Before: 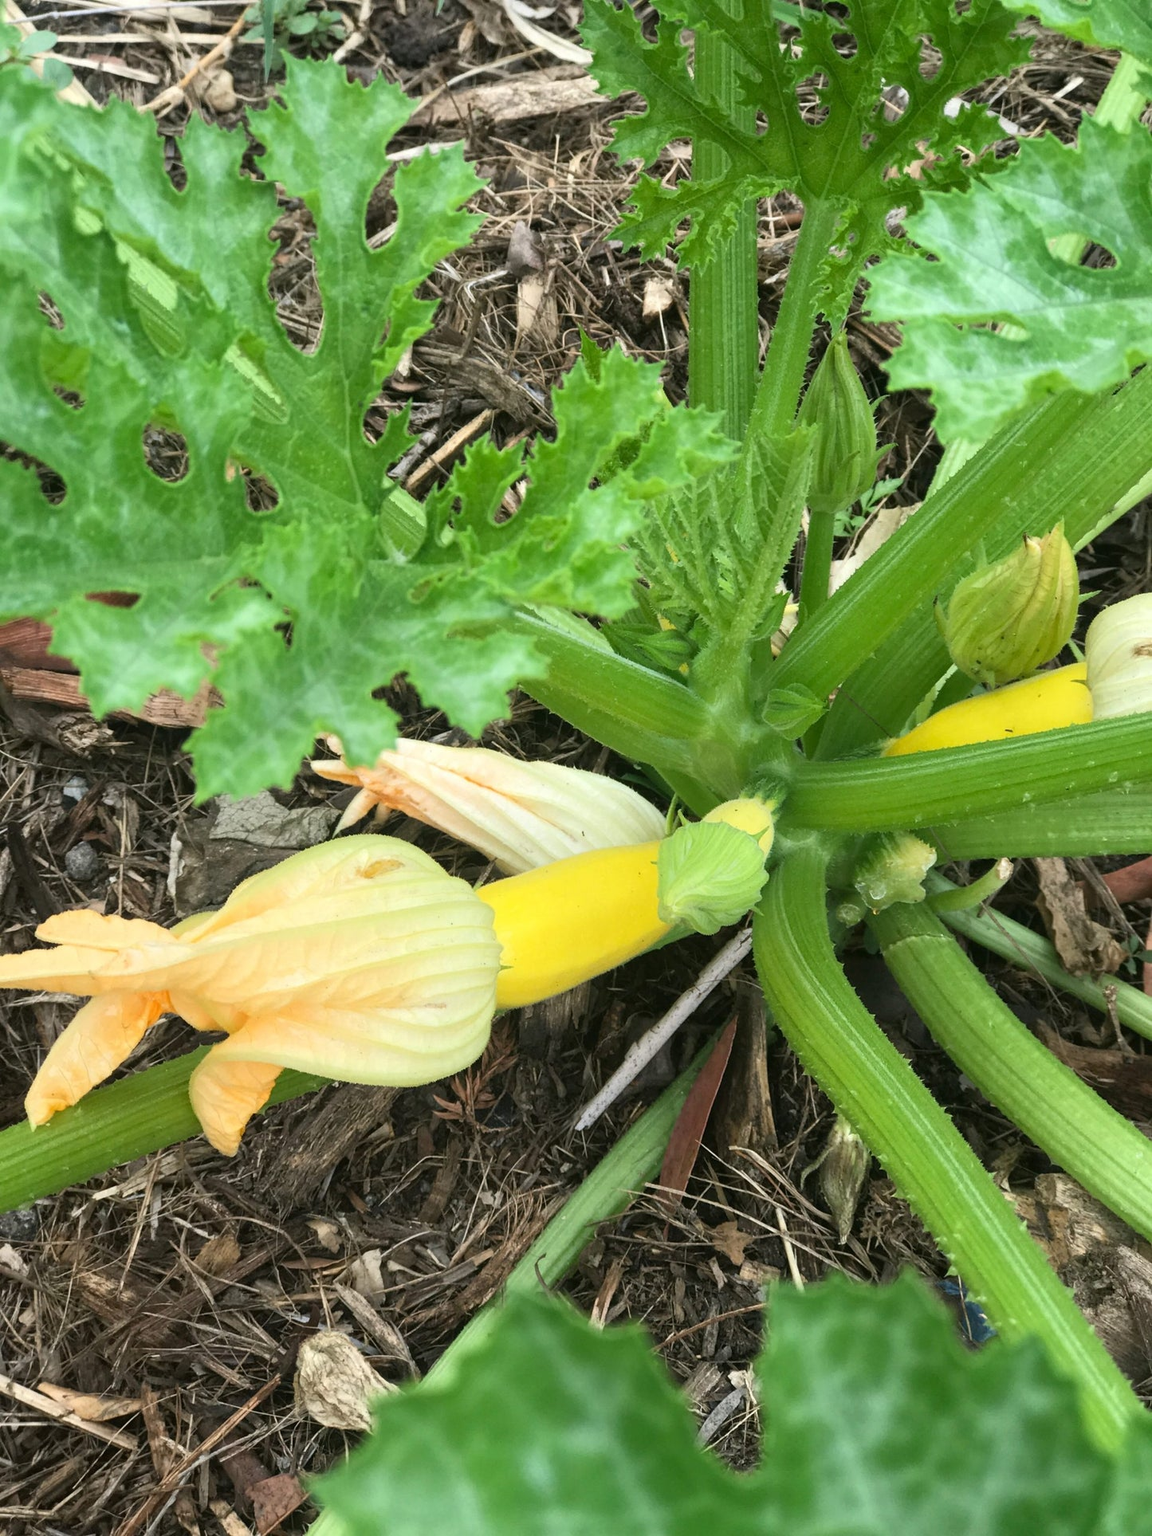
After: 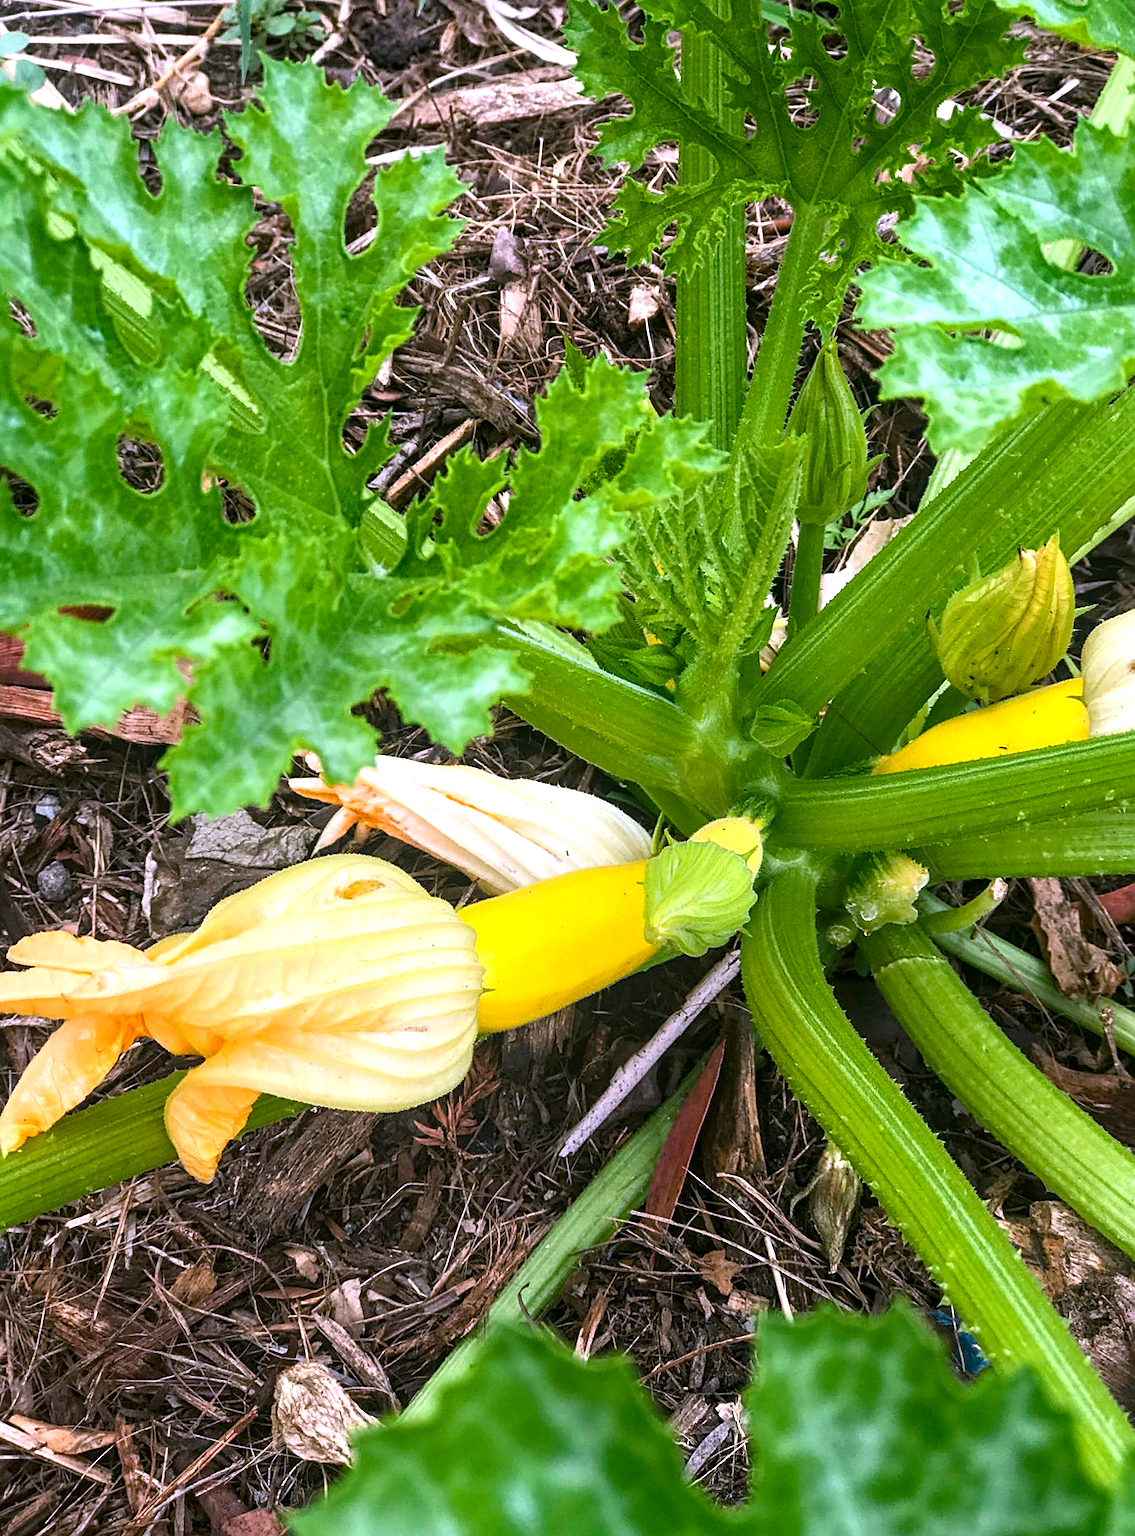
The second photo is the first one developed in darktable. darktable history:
color balance rgb: perceptual saturation grading › global saturation 36%, perceptual brilliance grading › global brilliance 10%, global vibrance 20%
crop and rotate: left 2.536%, right 1.107%, bottom 2.246%
local contrast: on, module defaults
sharpen: on, module defaults
color correction: highlights a* 15.03, highlights b* -25.07
contrast brightness saturation: brightness -0.09
